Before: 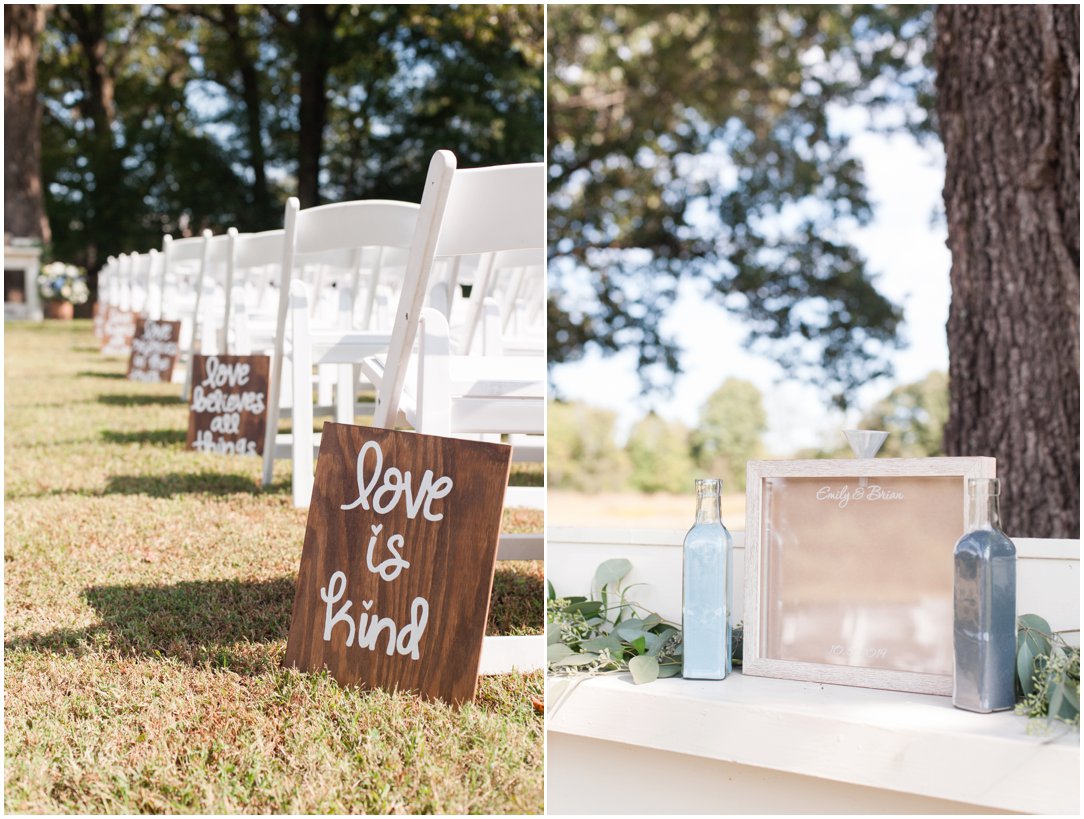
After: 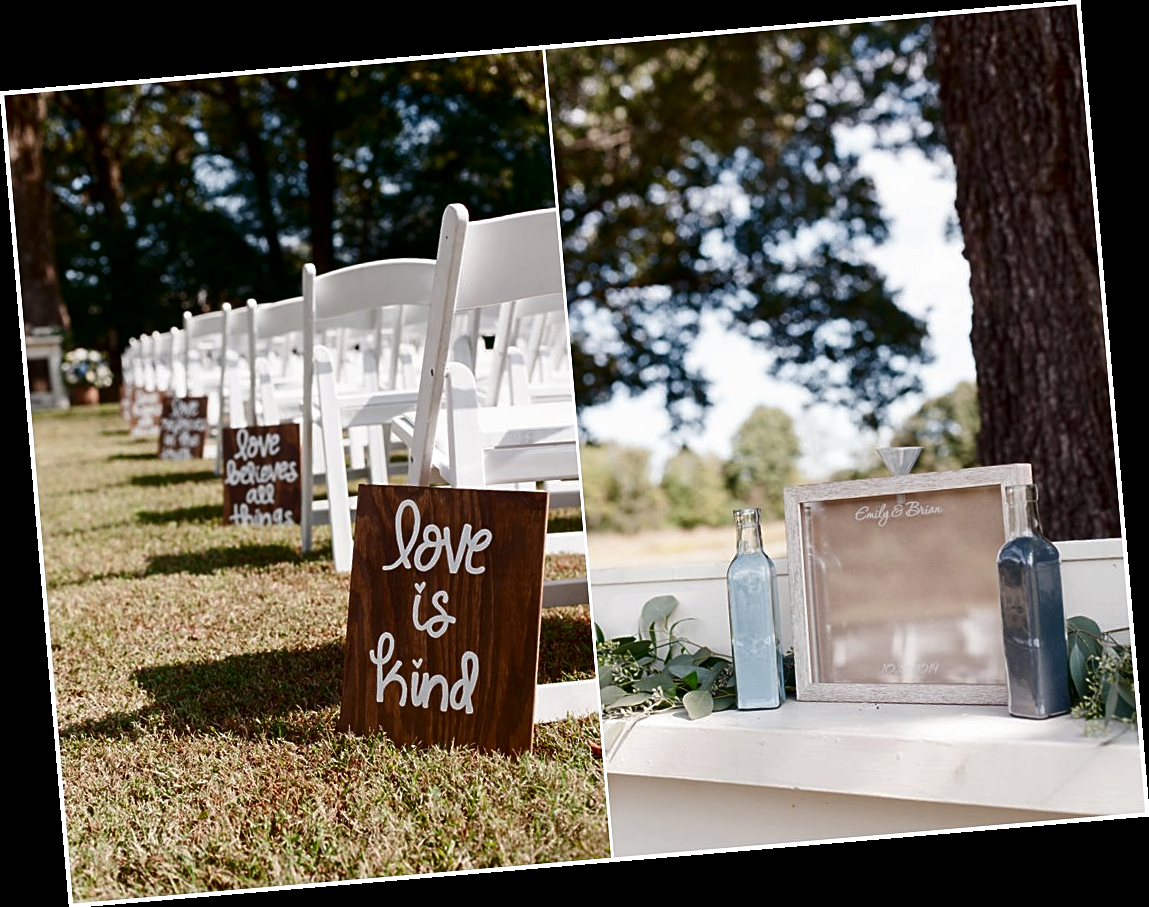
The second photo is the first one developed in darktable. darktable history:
rotate and perspective: rotation -4.86°, automatic cropping off
sharpen: on, module defaults
contrast brightness saturation: brightness -0.52
